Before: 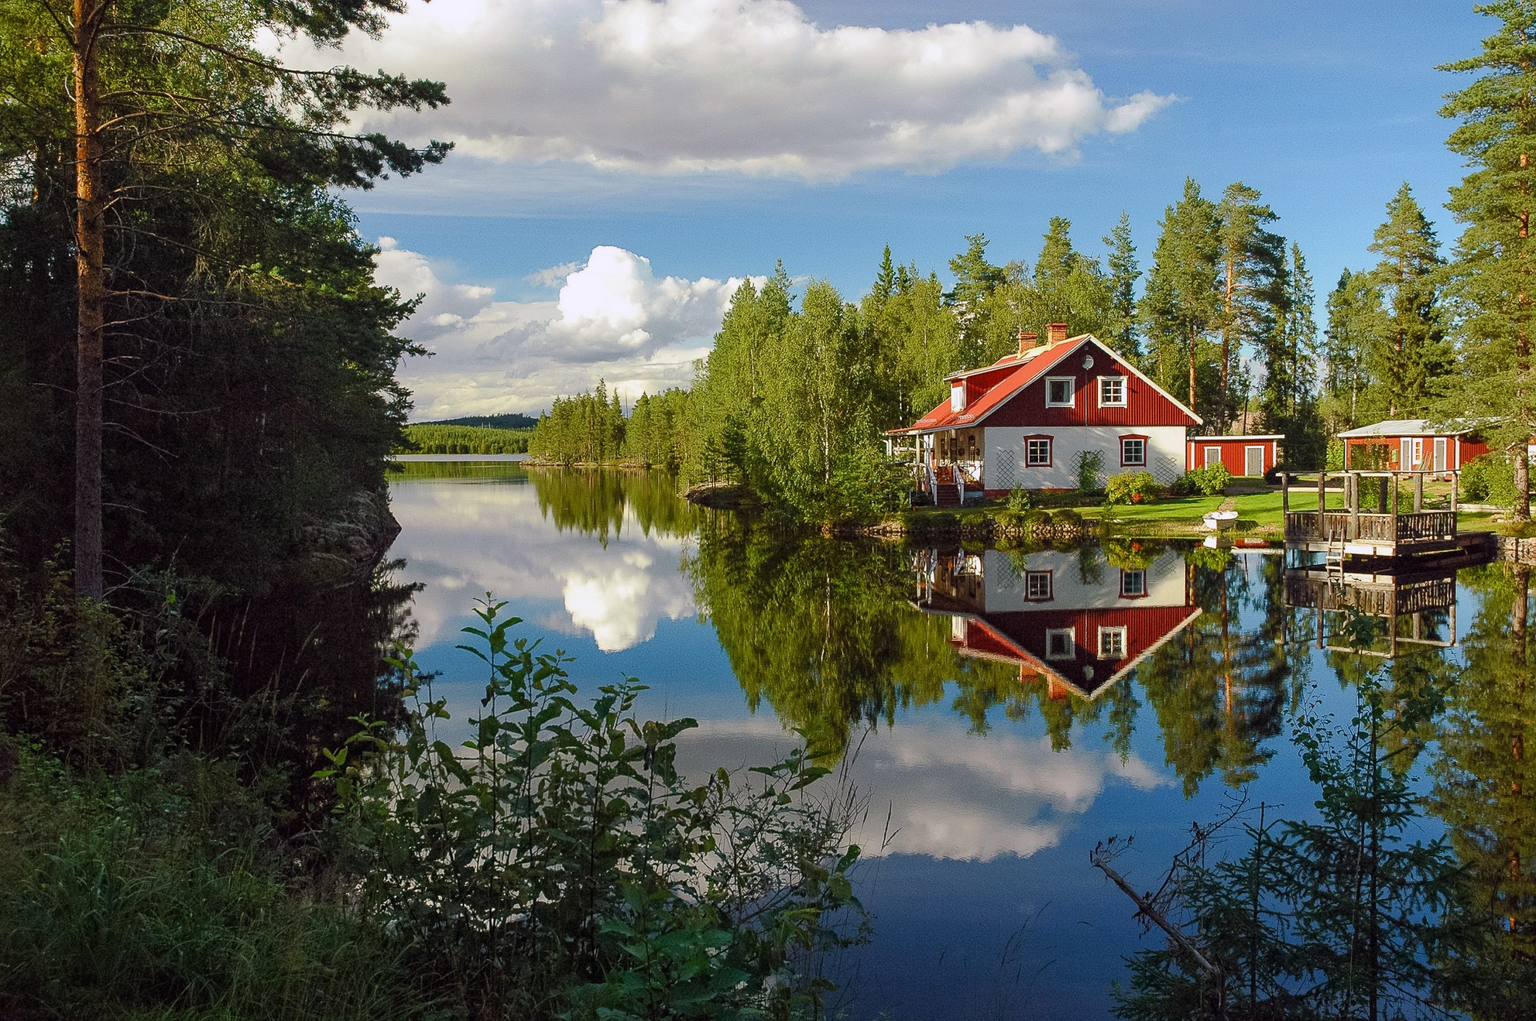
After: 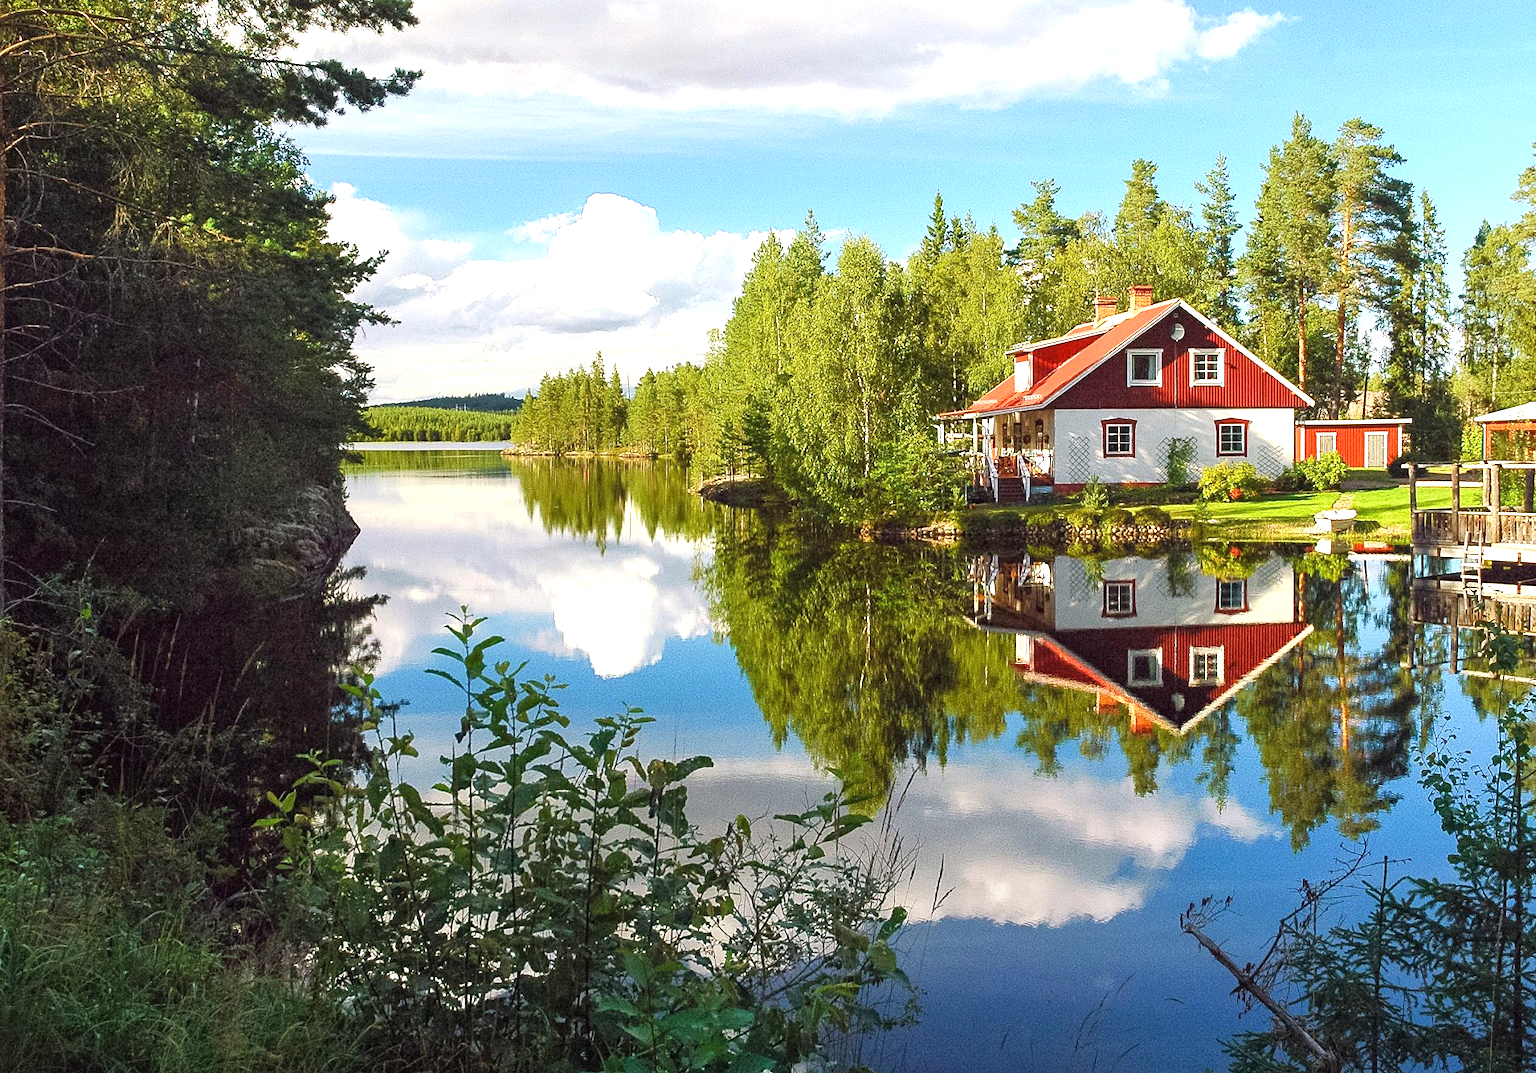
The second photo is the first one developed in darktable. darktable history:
crop: left 6.446%, top 8.188%, right 9.538%, bottom 3.548%
exposure: black level correction 0, exposure 1.1 EV, compensate exposure bias true, compensate highlight preservation false
